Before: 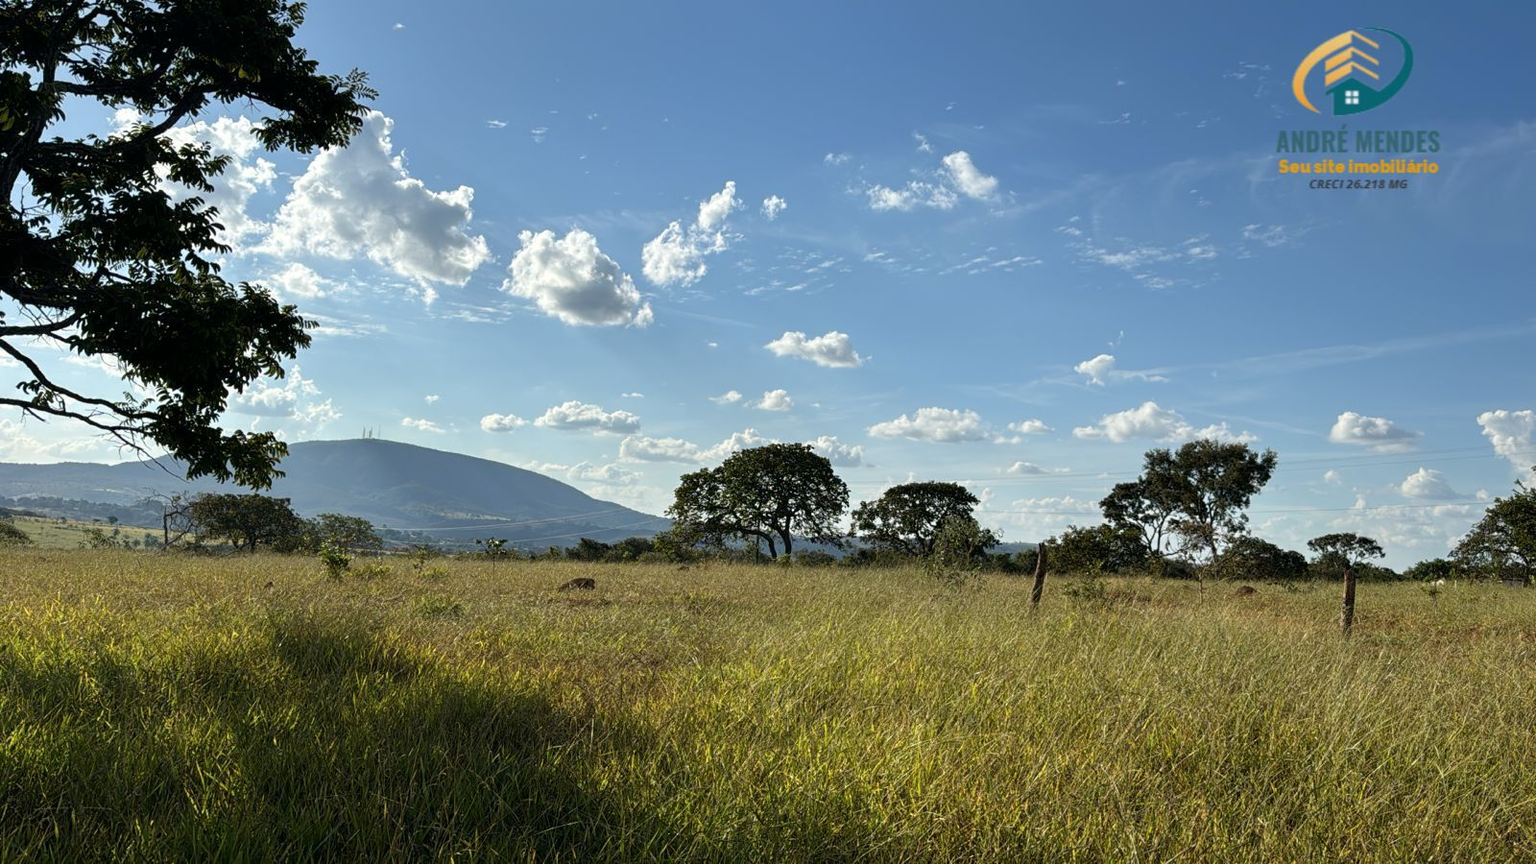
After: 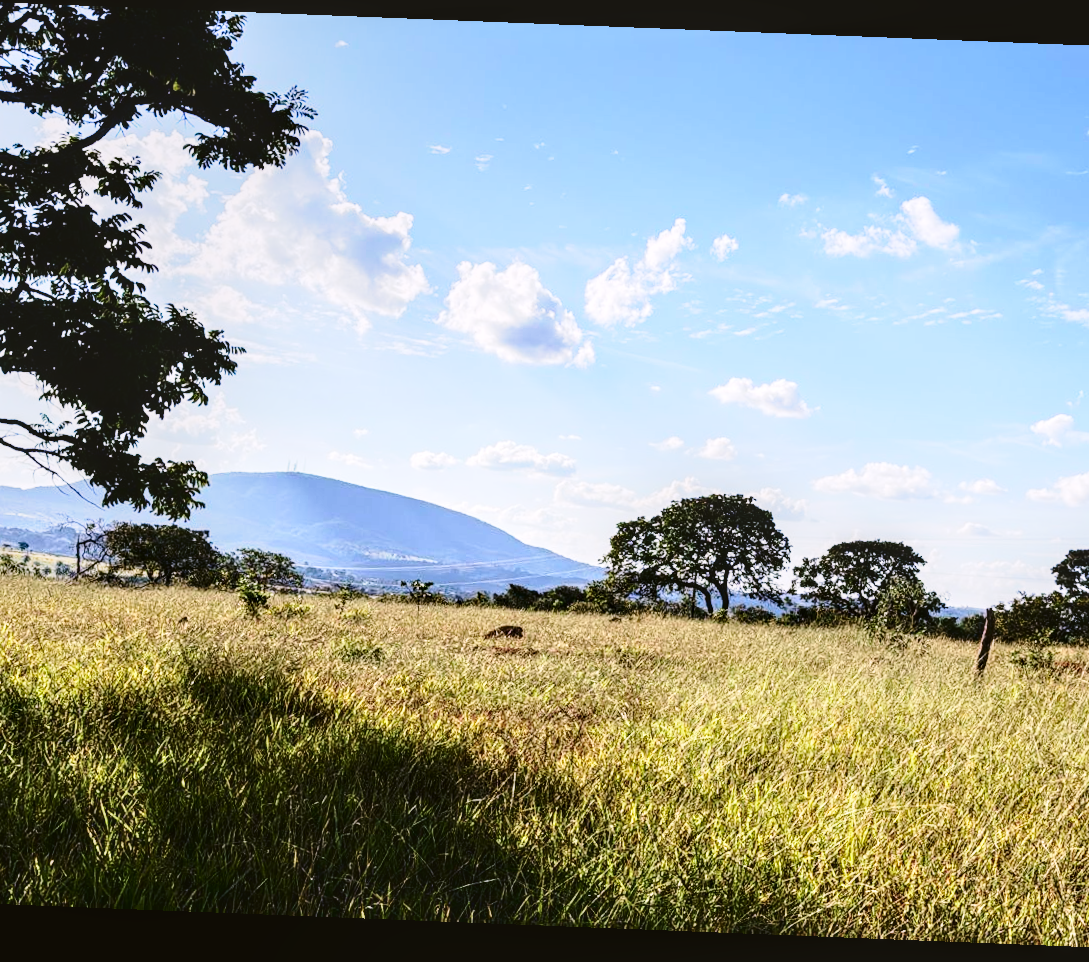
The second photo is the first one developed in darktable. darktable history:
tone curve: curves: ch0 [(0, 0.021) (0.049, 0.044) (0.152, 0.14) (0.328, 0.377) (0.473, 0.543) (0.641, 0.705) (0.868, 0.887) (1, 0.969)]; ch1 [(0, 0) (0.322, 0.328) (0.43, 0.425) (0.474, 0.466) (0.502, 0.503) (0.522, 0.526) (0.564, 0.591) (0.602, 0.632) (0.677, 0.701) (0.859, 0.885) (1, 1)]; ch2 [(0, 0) (0.33, 0.301) (0.447, 0.44) (0.487, 0.496) (0.502, 0.516) (0.535, 0.554) (0.565, 0.598) (0.618, 0.629) (1, 1)], color space Lab, independent channels, preserve colors none
crop and rotate: left 6.617%, right 26.717%
rotate and perspective: rotation 2.27°, automatic cropping off
local contrast: detail 130%
tone equalizer: -8 EV -0.75 EV, -7 EV -0.7 EV, -6 EV -0.6 EV, -5 EV -0.4 EV, -3 EV 0.4 EV, -2 EV 0.6 EV, -1 EV 0.7 EV, +0 EV 0.75 EV, edges refinement/feathering 500, mask exposure compensation -1.57 EV, preserve details no
base curve: curves: ch0 [(0, 0) (0.028, 0.03) (0.121, 0.232) (0.46, 0.748) (0.859, 0.968) (1, 1)], preserve colors none
white balance: red 1.042, blue 1.17
